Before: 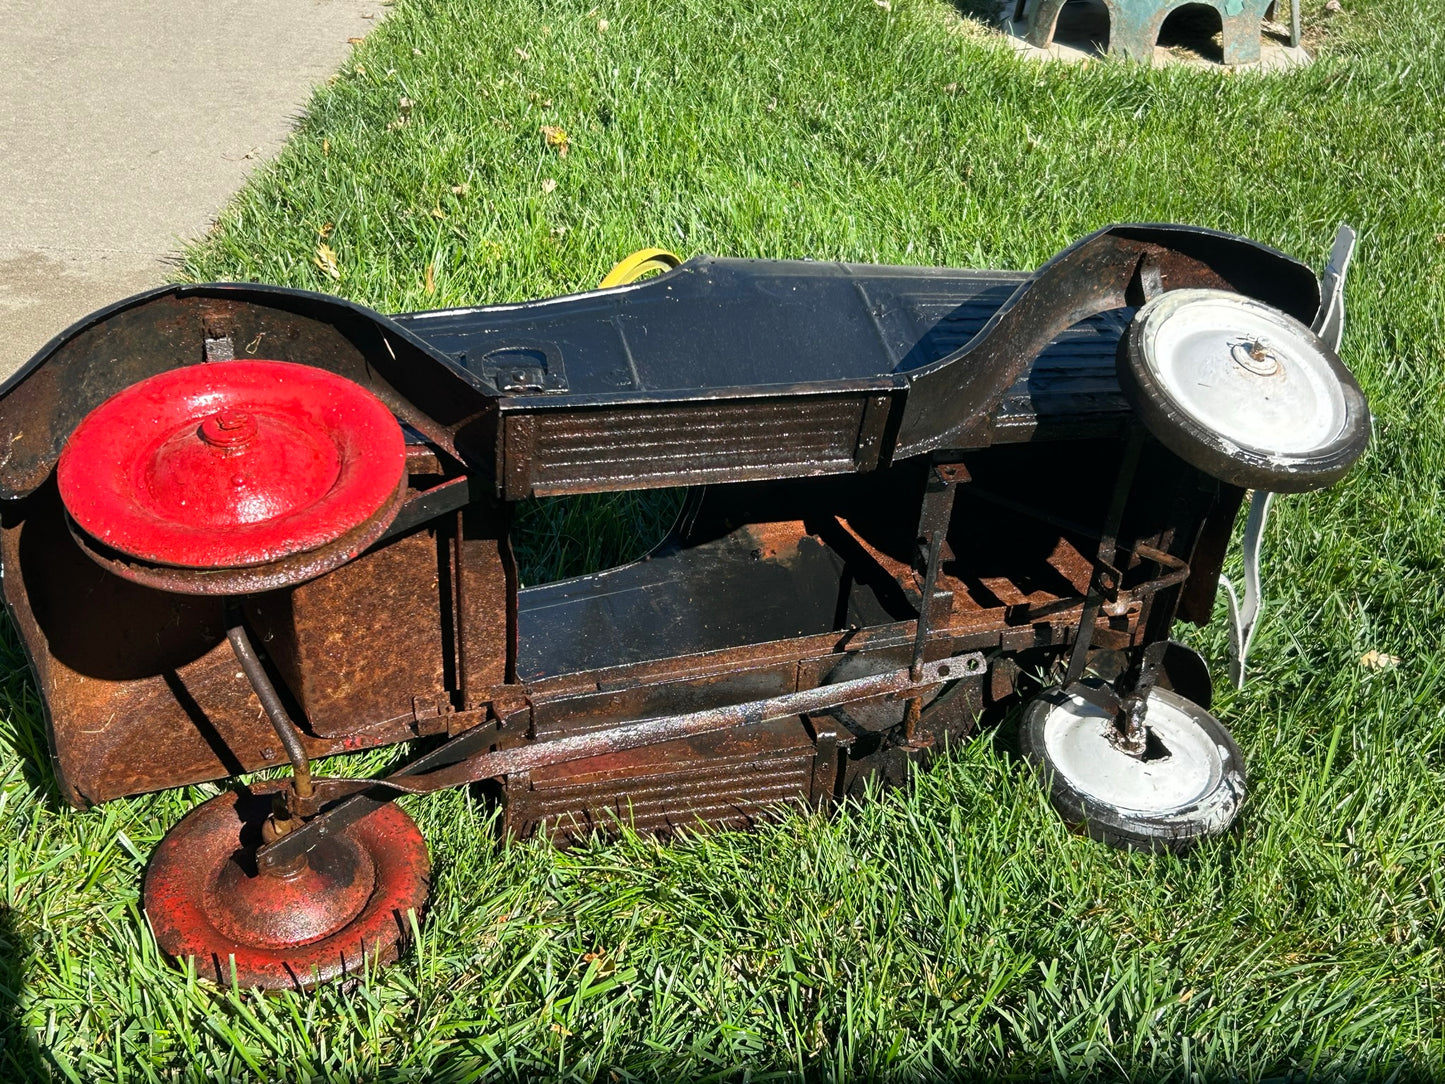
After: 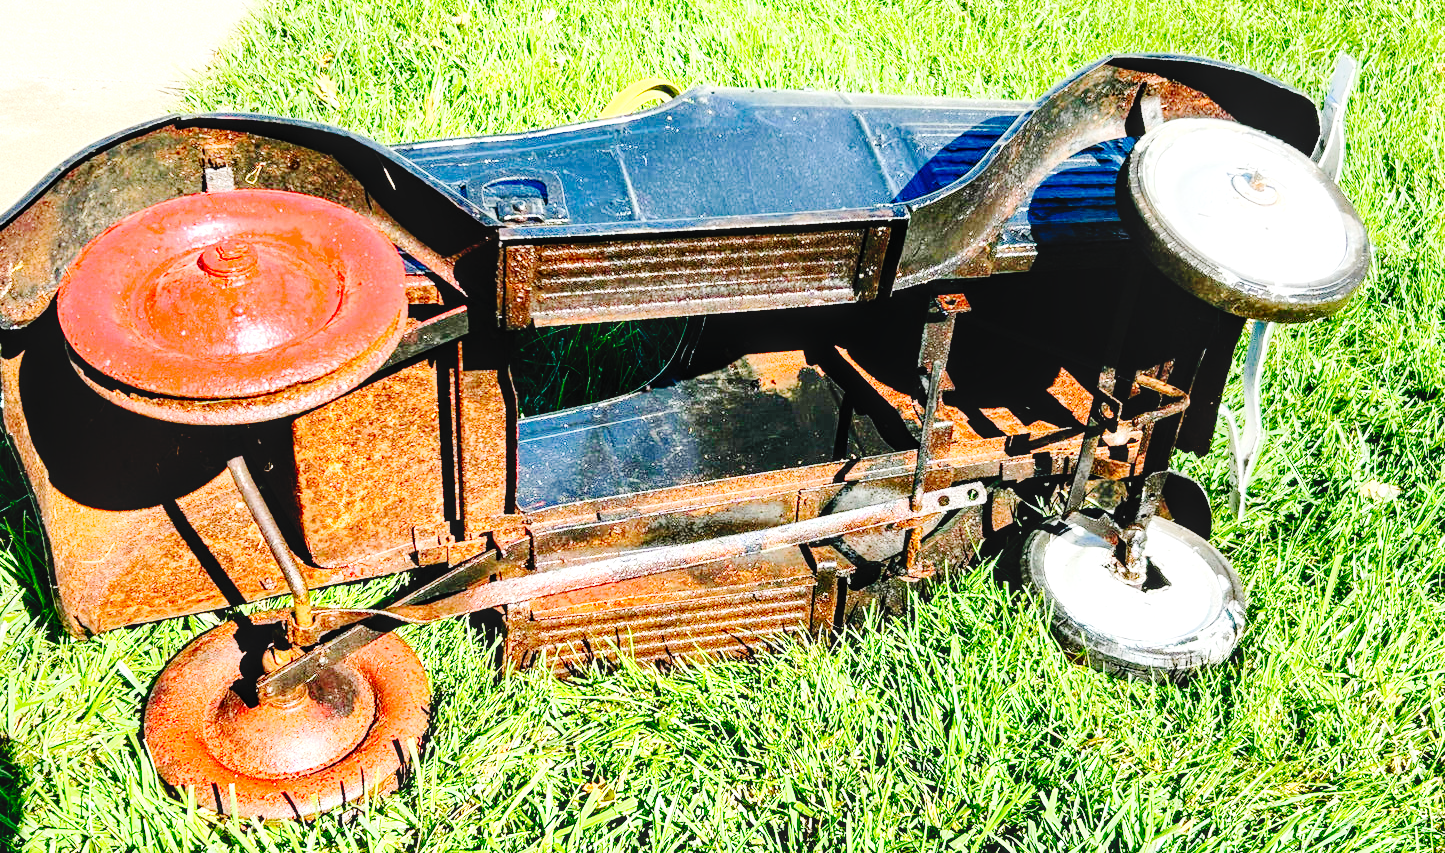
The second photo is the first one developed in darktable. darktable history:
crop and rotate: top 15.774%, bottom 5.506%
contrast brightness saturation: contrast 0.2, brightness 0.16, saturation 0.22
local contrast: on, module defaults
exposure: black level correction 0, exposure 1.1 EV, compensate exposure bias true, compensate highlight preservation false
base curve: curves: ch0 [(0, 0) (0.036, 0.01) (0.123, 0.254) (0.258, 0.504) (0.507, 0.748) (1, 1)], preserve colors none
